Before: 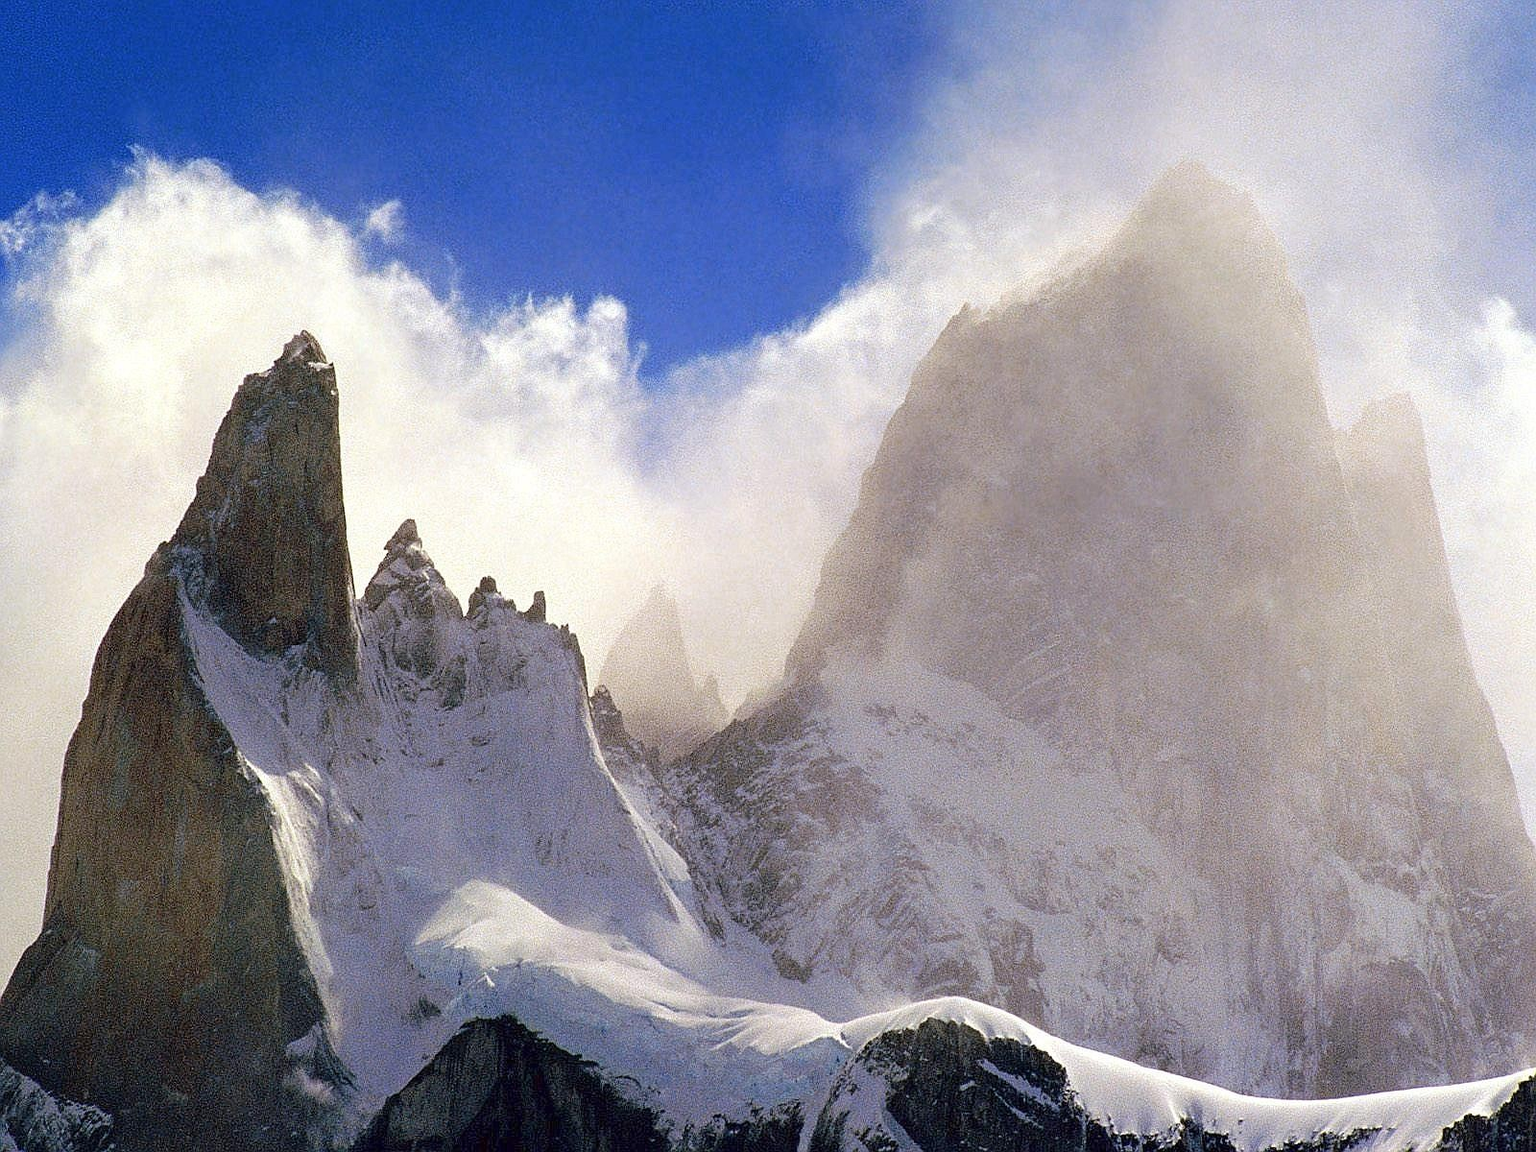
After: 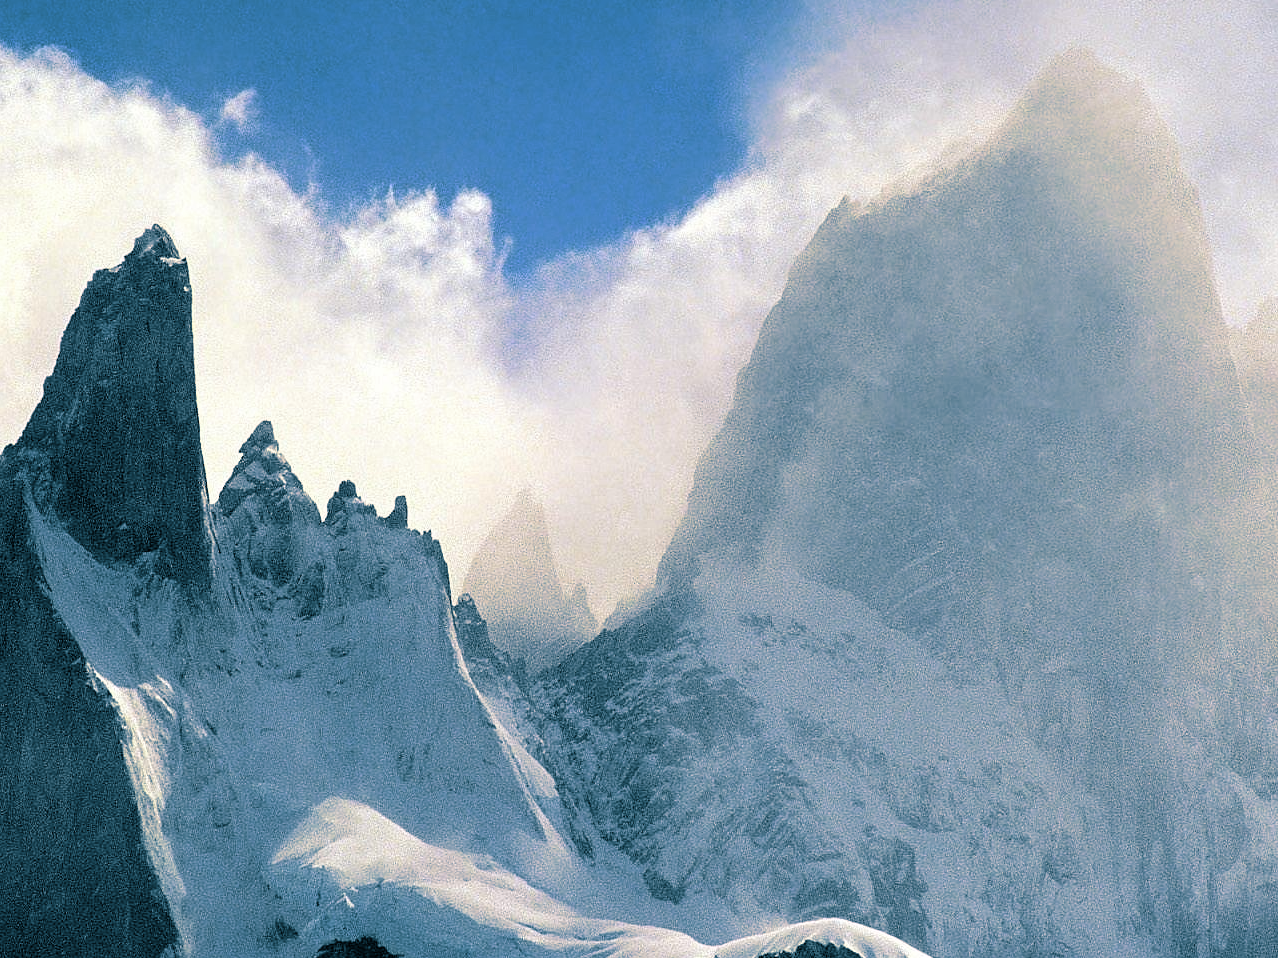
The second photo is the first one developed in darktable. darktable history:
split-toning: shadows › hue 212.4°, balance -70
tone equalizer: -8 EV -0.55 EV
crop and rotate: left 10.071%, top 10.071%, right 10.02%, bottom 10.02%
